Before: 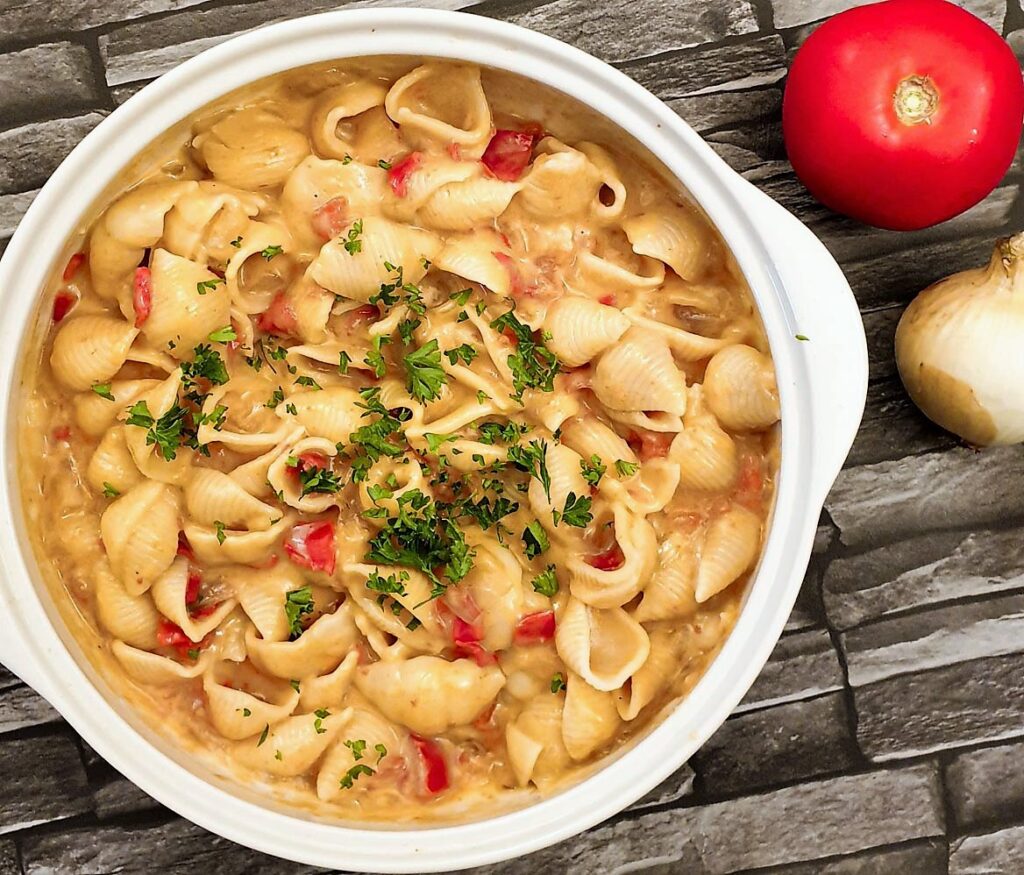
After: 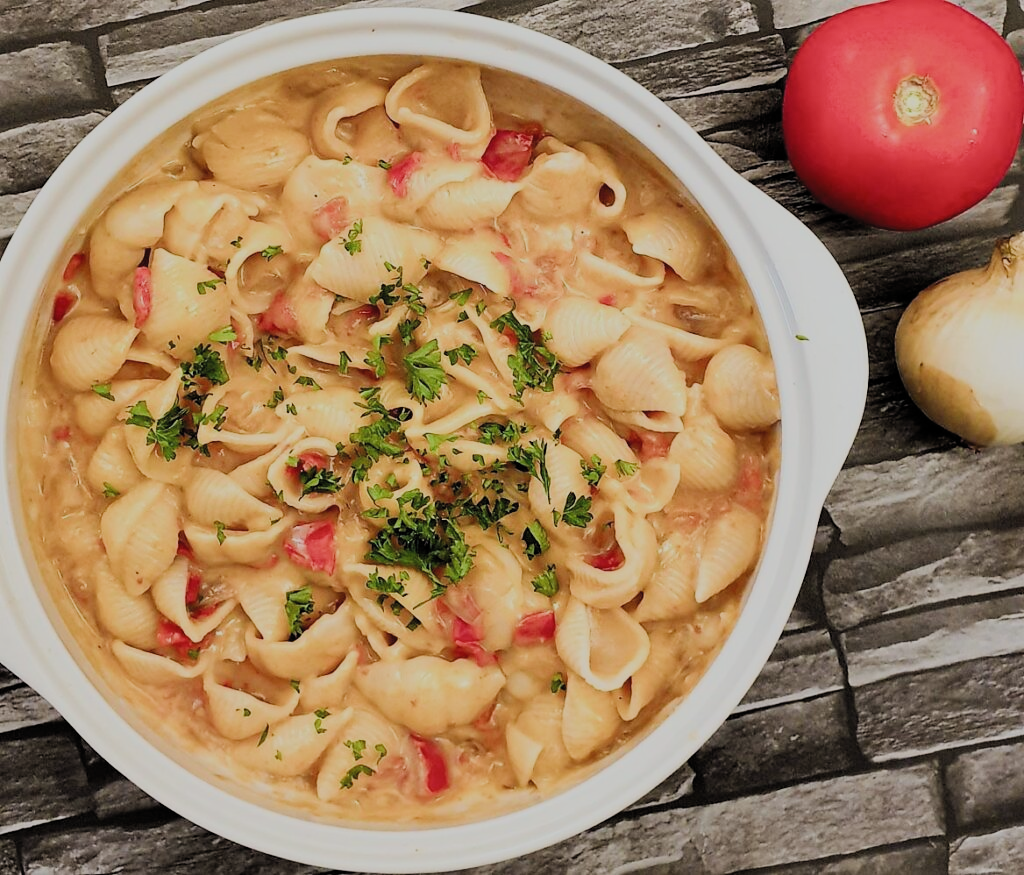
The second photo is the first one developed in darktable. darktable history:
filmic rgb: black relative exposure -7.35 EV, white relative exposure 5.07 EV, hardness 3.2, color science v5 (2021), contrast in shadows safe, contrast in highlights safe
